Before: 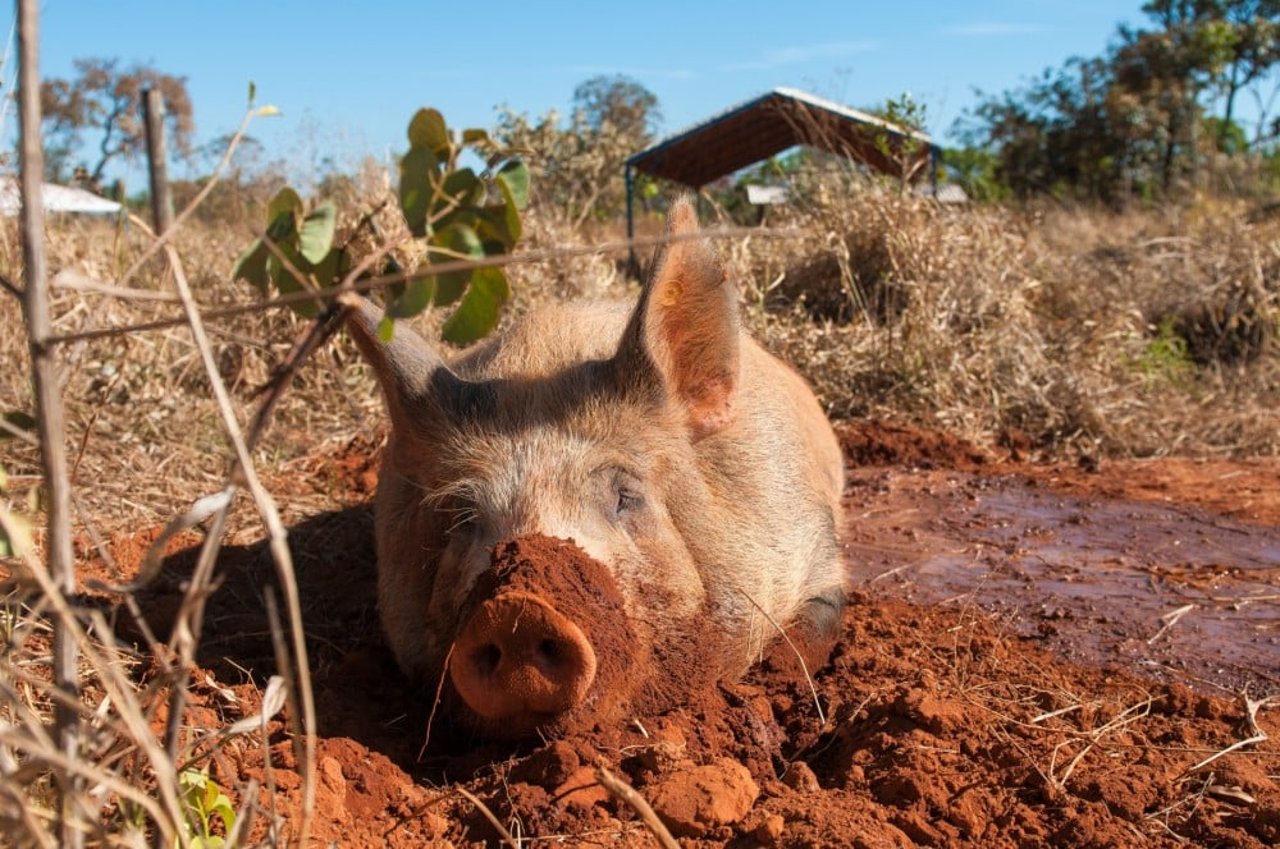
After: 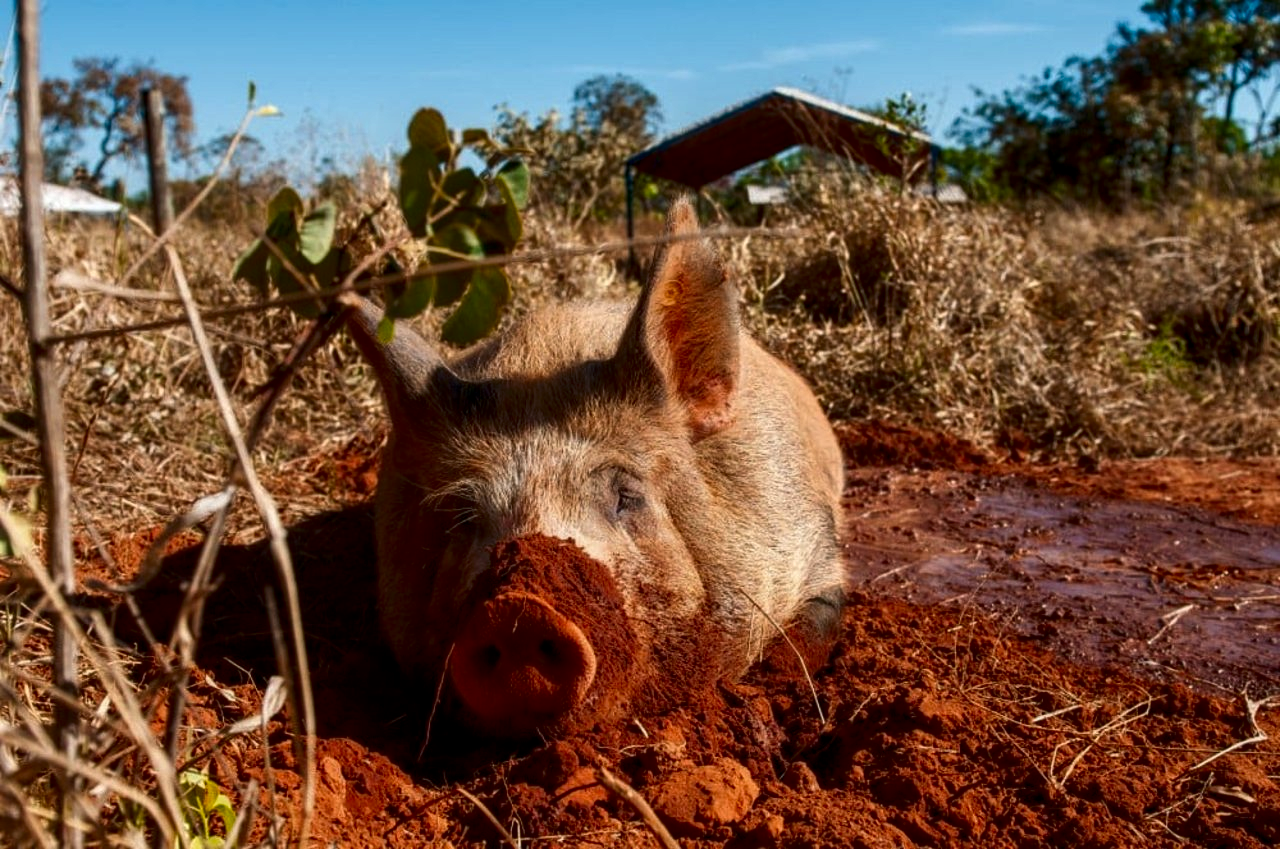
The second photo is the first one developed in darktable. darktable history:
local contrast: on, module defaults
contrast brightness saturation: contrast 0.095, brightness -0.266, saturation 0.146
